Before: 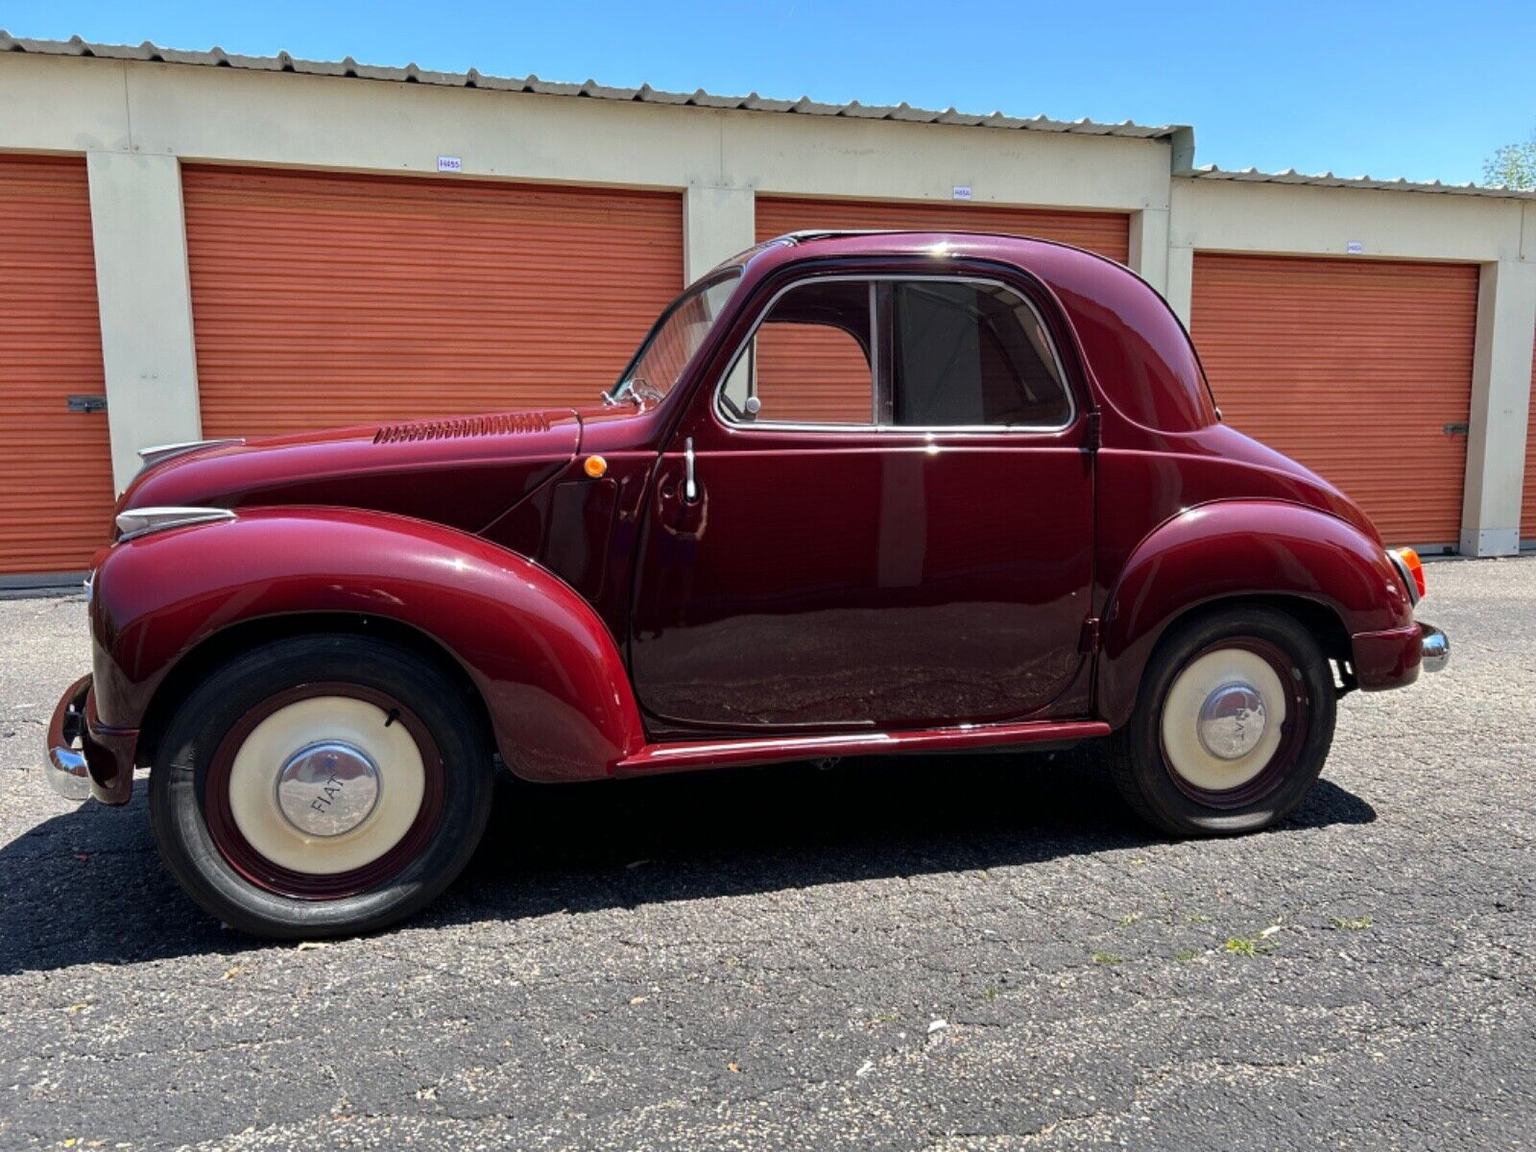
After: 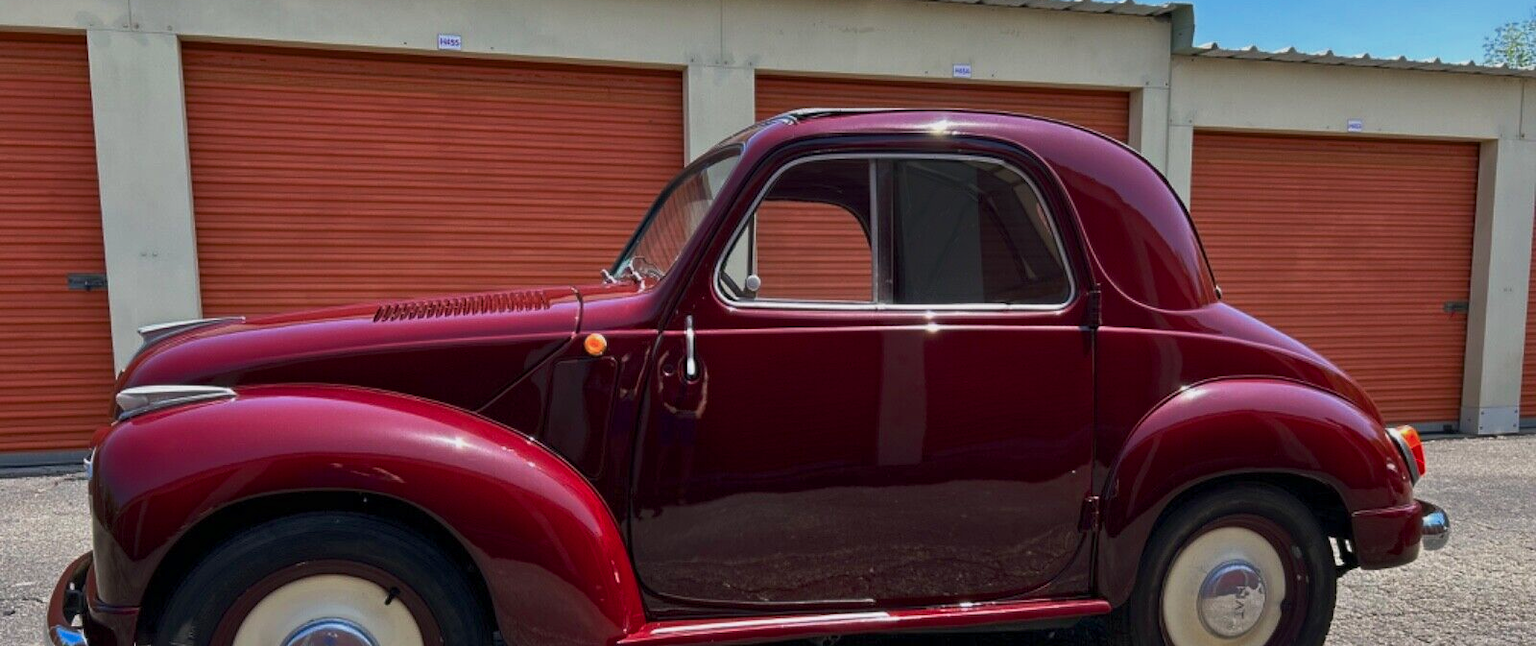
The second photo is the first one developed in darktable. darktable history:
shadows and highlights: shadows 35, highlights -35, soften with gaussian
tone curve: curves: ch0 [(0, 0) (0.536, 0.402) (1, 1)], preserve colors none
crop and rotate: top 10.605%, bottom 33.274%
color balance rgb: shadows lift › chroma 1%, shadows lift › hue 113°, highlights gain › chroma 0.2%, highlights gain › hue 333°, perceptual saturation grading › global saturation 20%, perceptual saturation grading › highlights -50%, perceptual saturation grading › shadows 25%, contrast -10%
